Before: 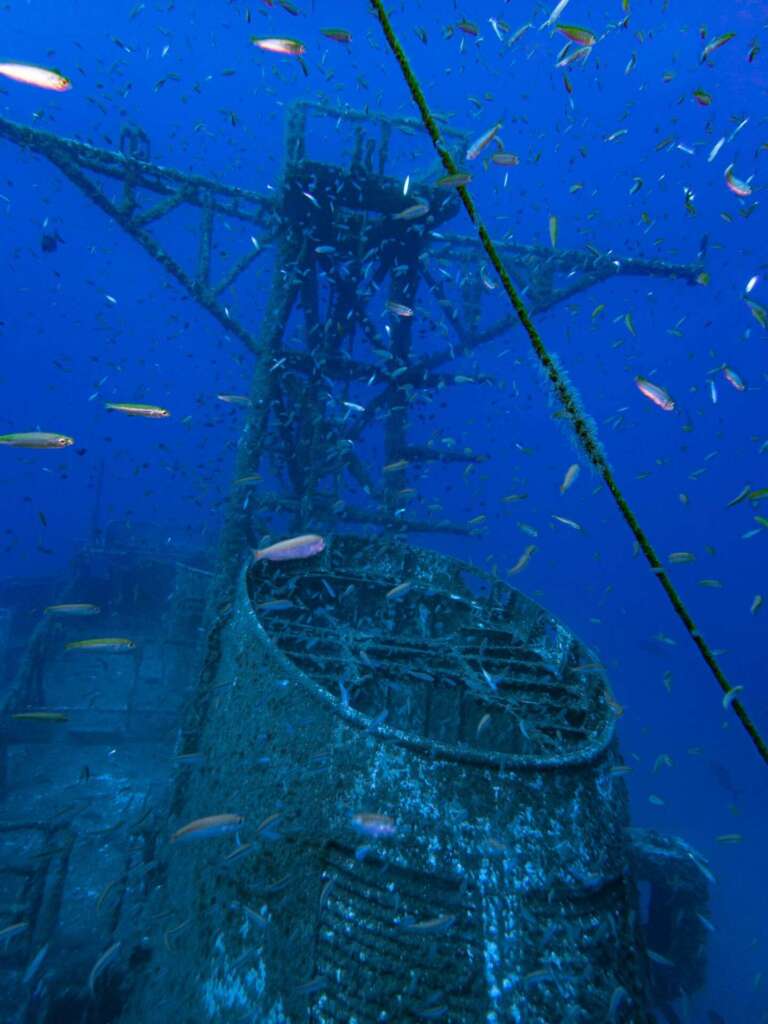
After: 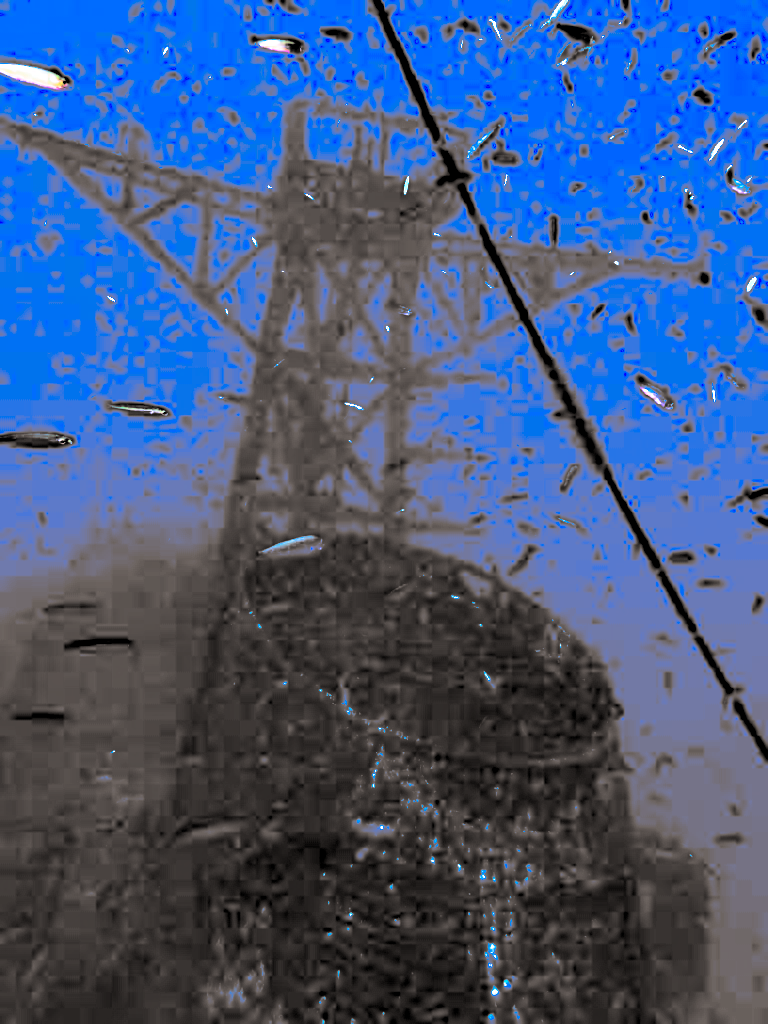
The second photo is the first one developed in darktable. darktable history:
split-toning: shadows › hue 26°, shadows › saturation 0.09, highlights › hue 40°, highlights › saturation 0.18, balance -63, compress 0%
contrast brightness saturation: contrast 0.77, brightness -1, saturation 1
color balance rgb: perceptual saturation grading › global saturation 20%, global vibrance 20%
